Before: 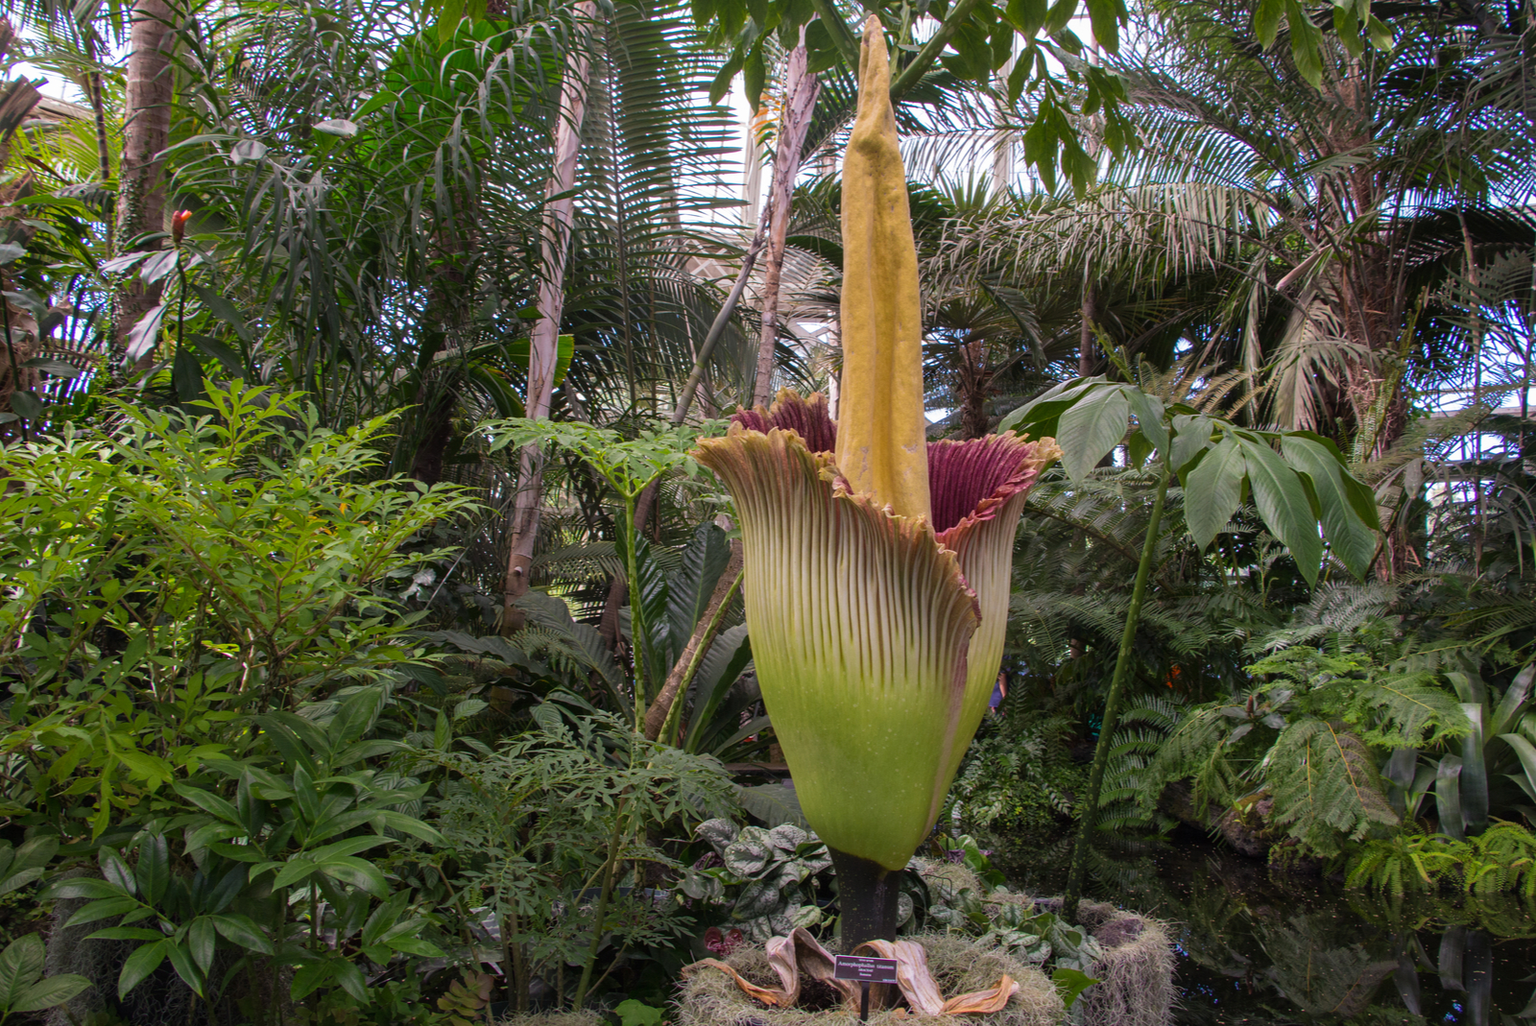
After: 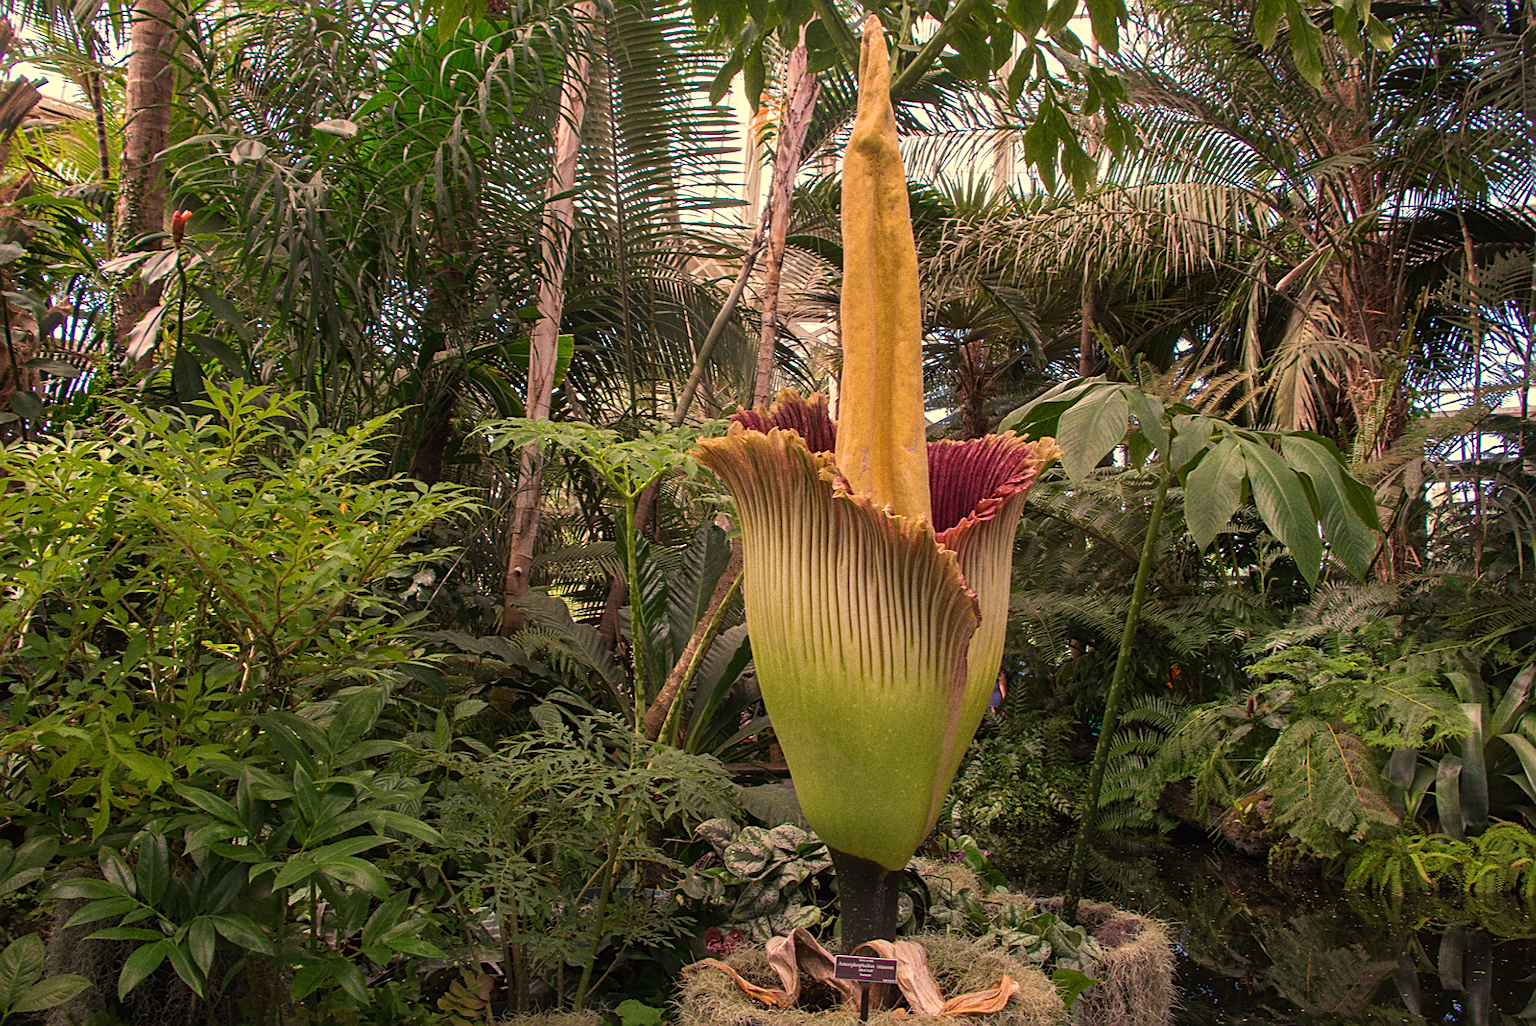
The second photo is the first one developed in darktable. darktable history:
sharpen: on, module defaults
grain: coarseness 3.21 ISO
white balance: red 1.138, green 0.996, blue 0.812
